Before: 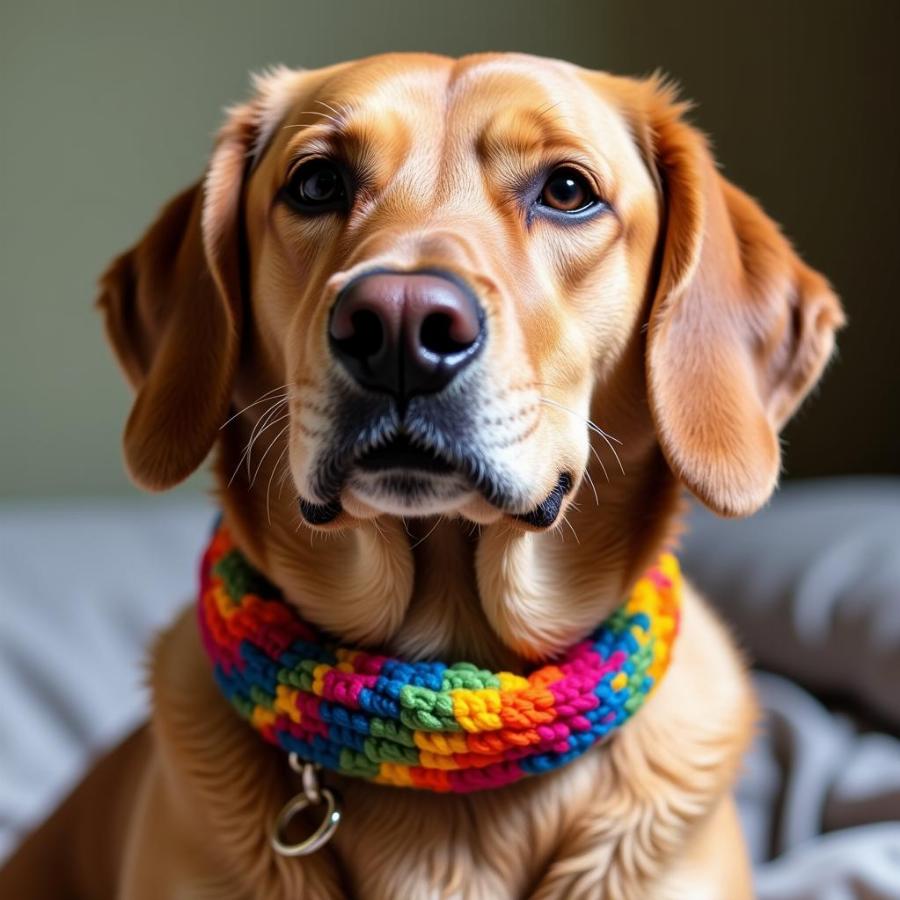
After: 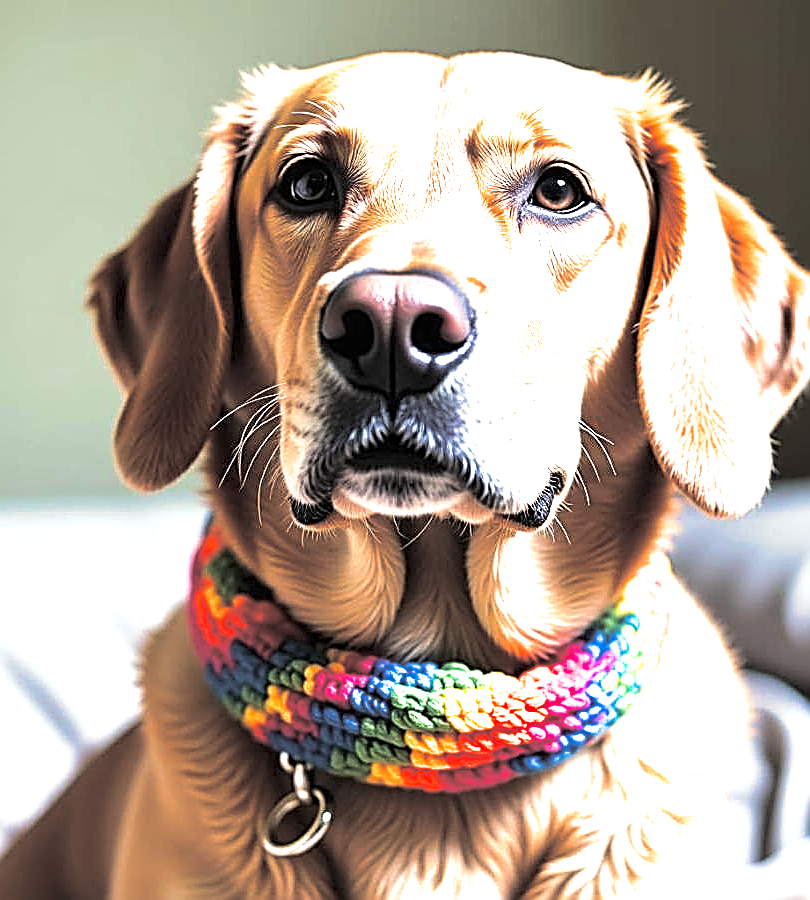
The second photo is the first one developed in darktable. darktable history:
split-toning: shadows › hue 43.2°, shadows › saturation 0, highlights › hue 50.4°, highlights › saturation 1
crop and rotate: left 1.088%, right 8.807%
exposure: black level correction 0, exposure 1.7 EV, compensate exposure bias true, compensate highlight preservation false
sharpen: amount 1.861
